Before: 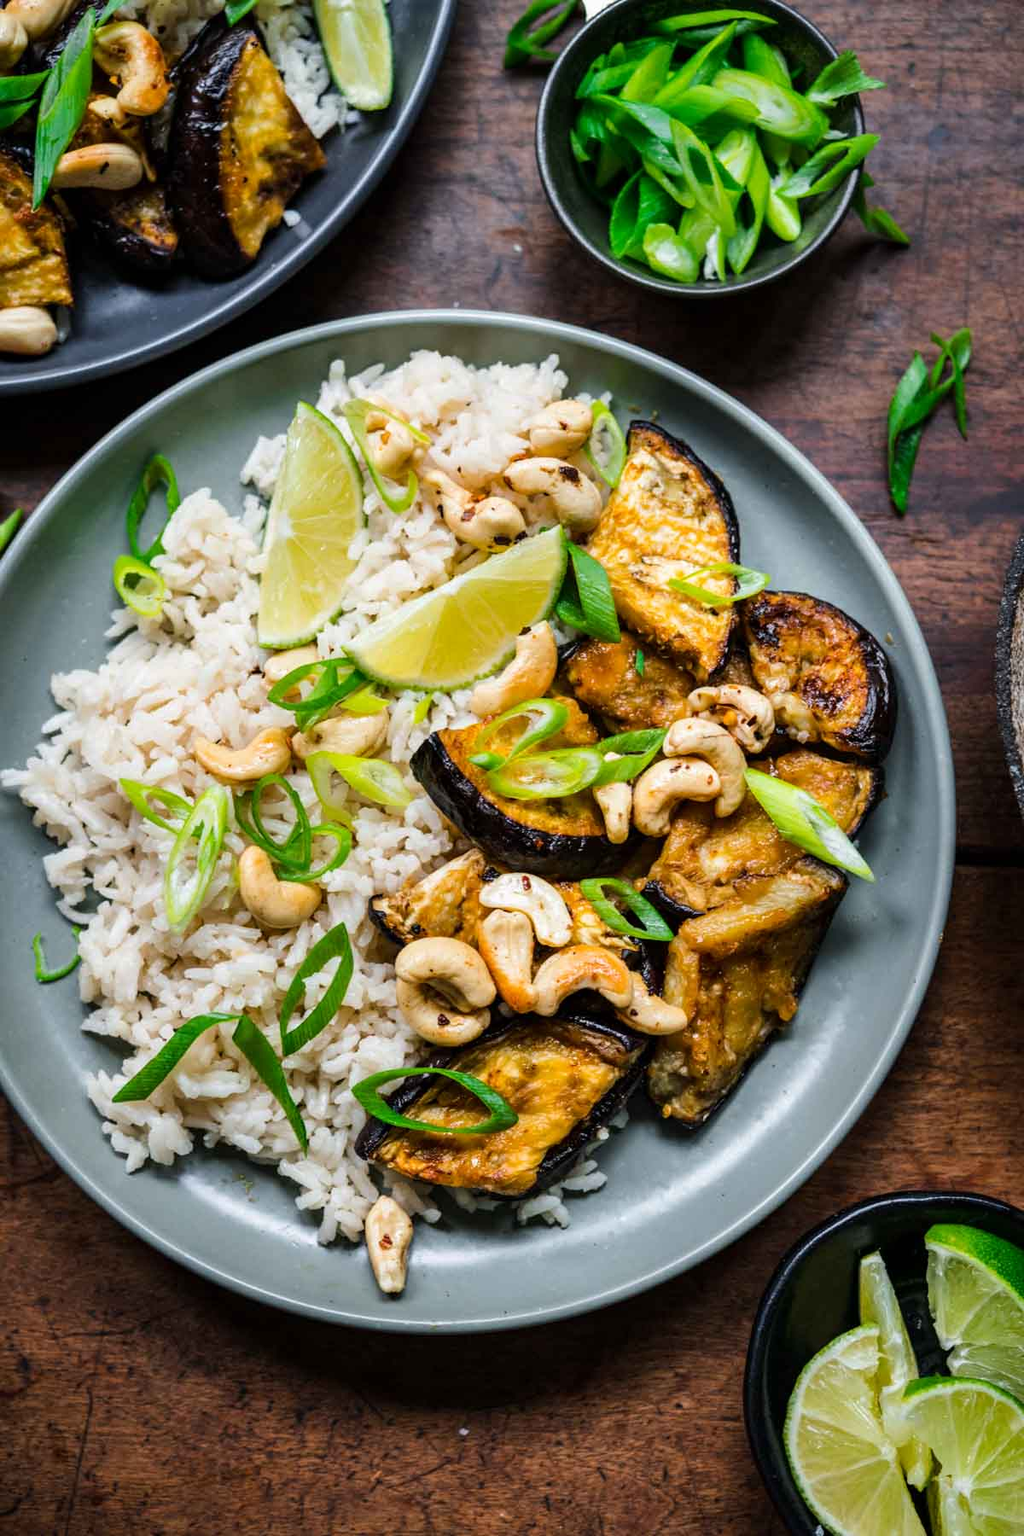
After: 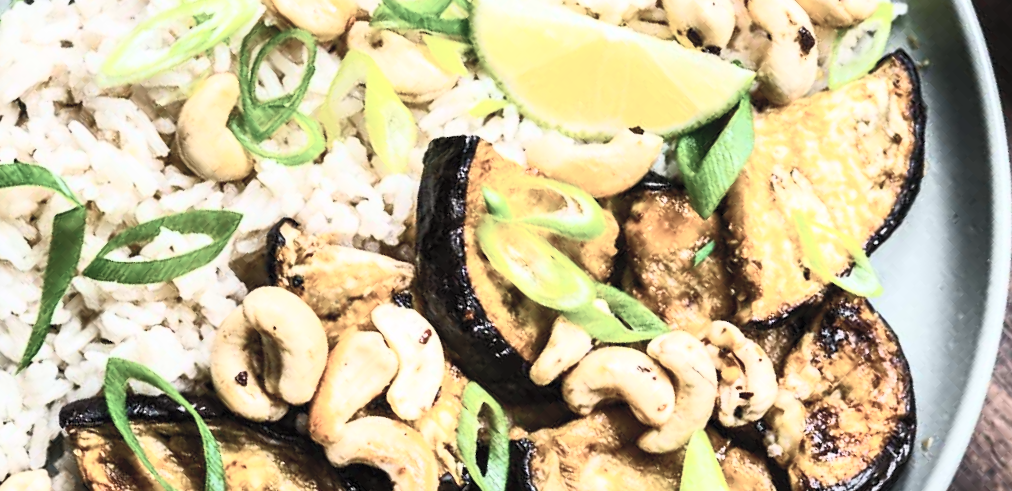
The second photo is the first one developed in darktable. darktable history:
crop and rotate: angle -45.96°, top 16.135%, right 0.919%, bottom 11.679%
contrast brightness saturation: contrast 0.55, brightness 0.573, saturation -0.349
